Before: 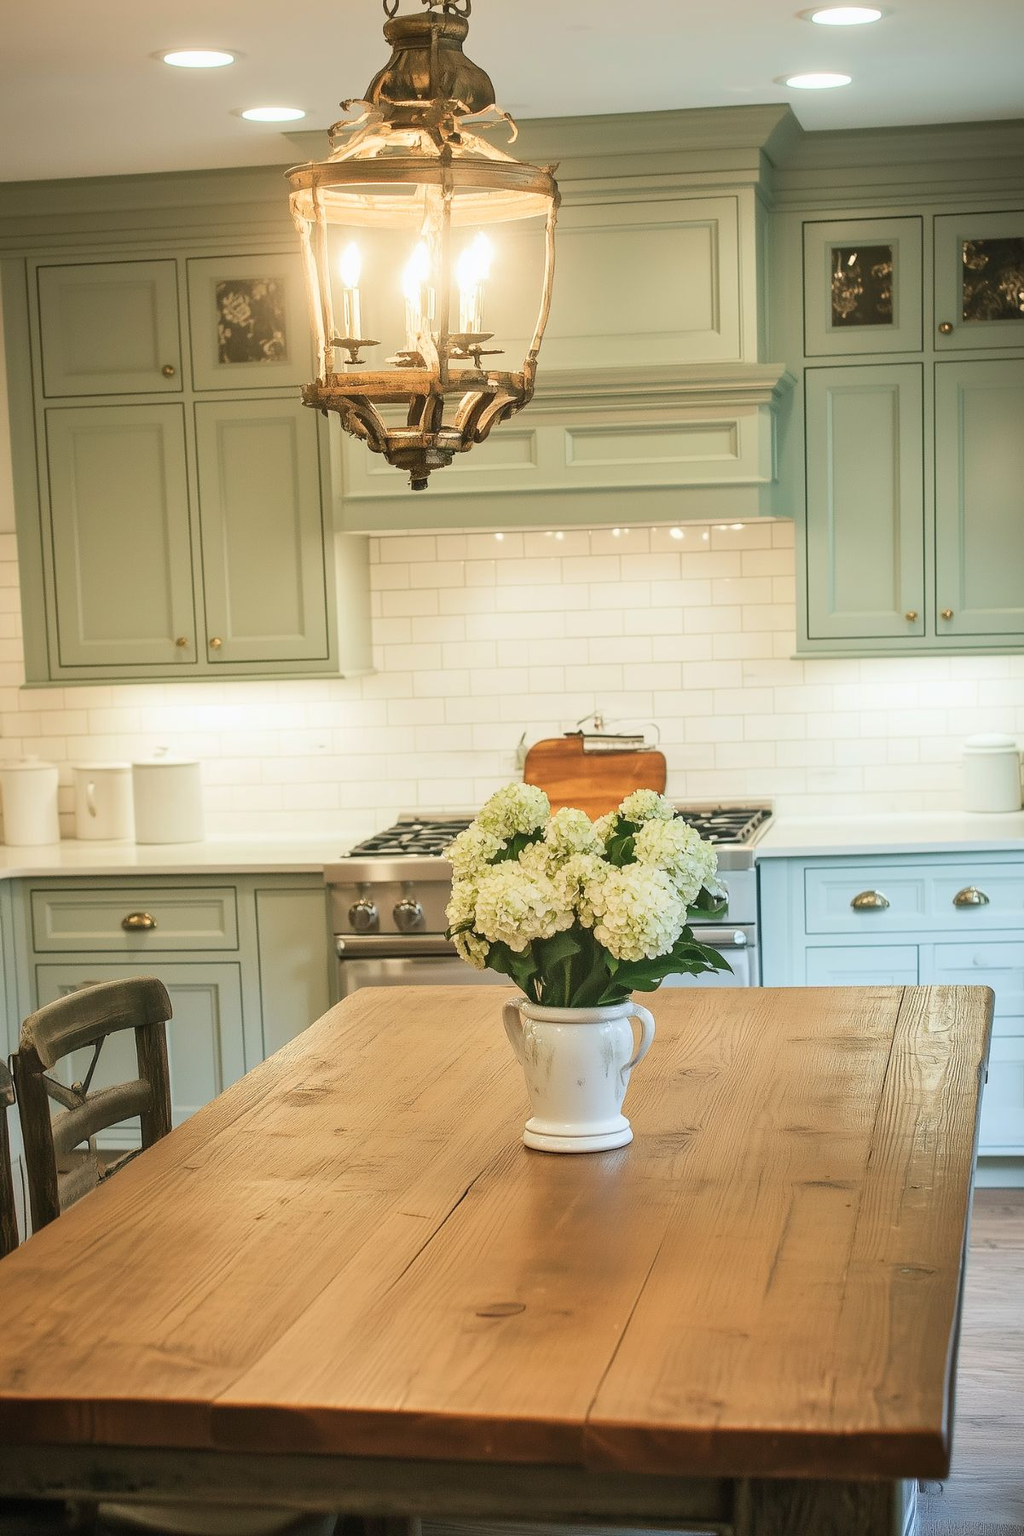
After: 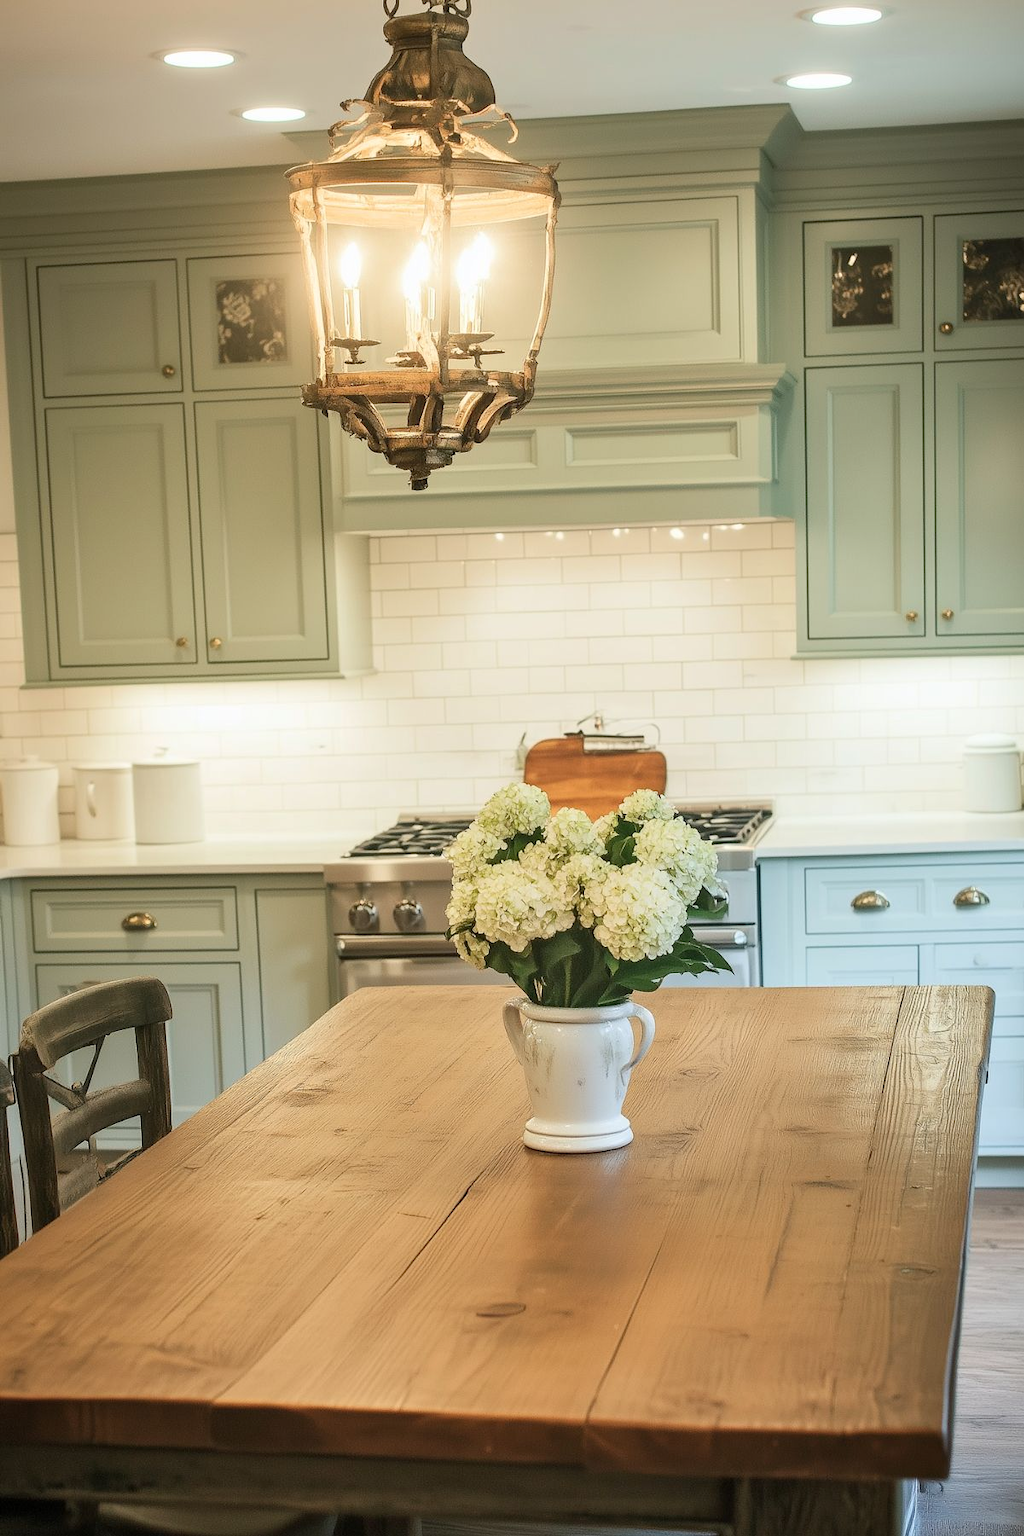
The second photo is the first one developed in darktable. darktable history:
contrast equalizer: octaves 7, y [[0.5, 0.5, 0.472, 0.5, 0.5, 0.5], [0.5 ×6], [0.5 ×6], [0 ×6], [0 ×6]], mix -0.208
exposure: black level correction 0.001, exposure 0.016 EV, compensate highlight preservation false
contrast brightness saturation: saturation -0.066
